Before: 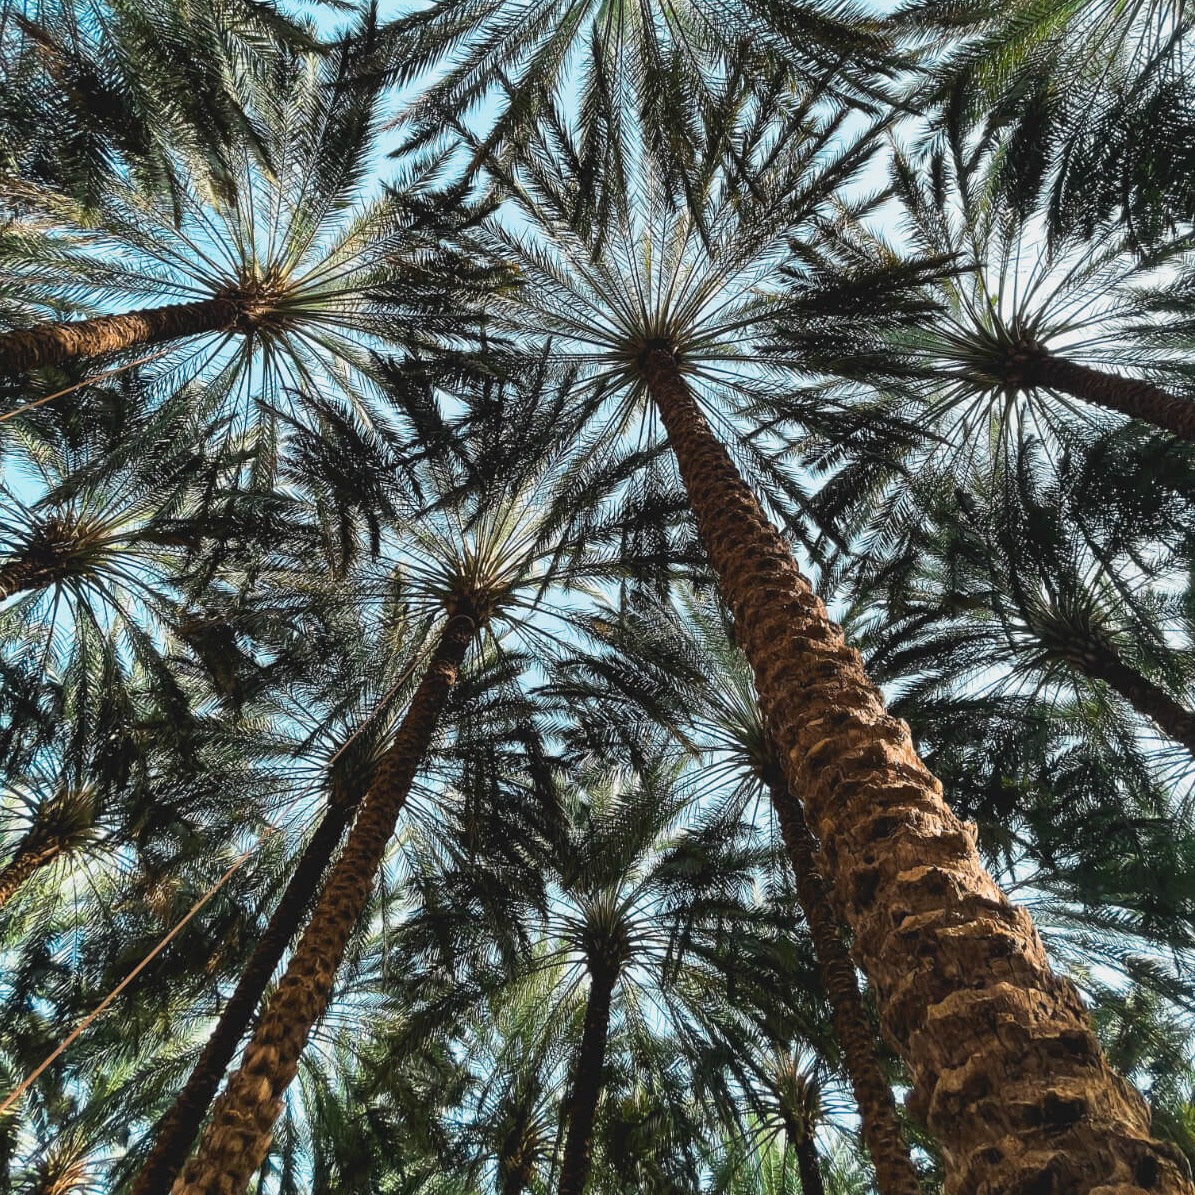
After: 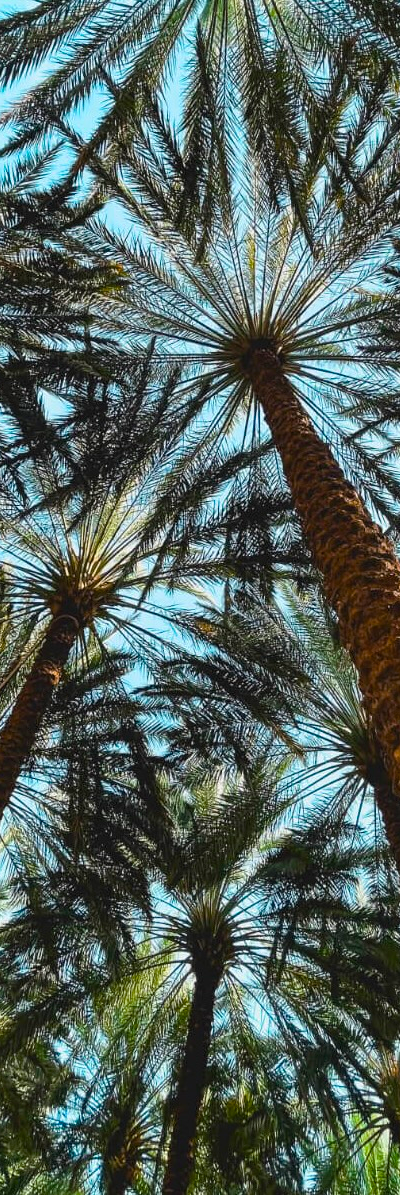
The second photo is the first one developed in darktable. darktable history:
color balance rgb: power › hue 214.3°, linear chroma grading › global chroma 14.486%, perceptual saturation grading › global saturation 17.666%, global vibrance 40.278%
crop: left 33.207%, right 33.269%
